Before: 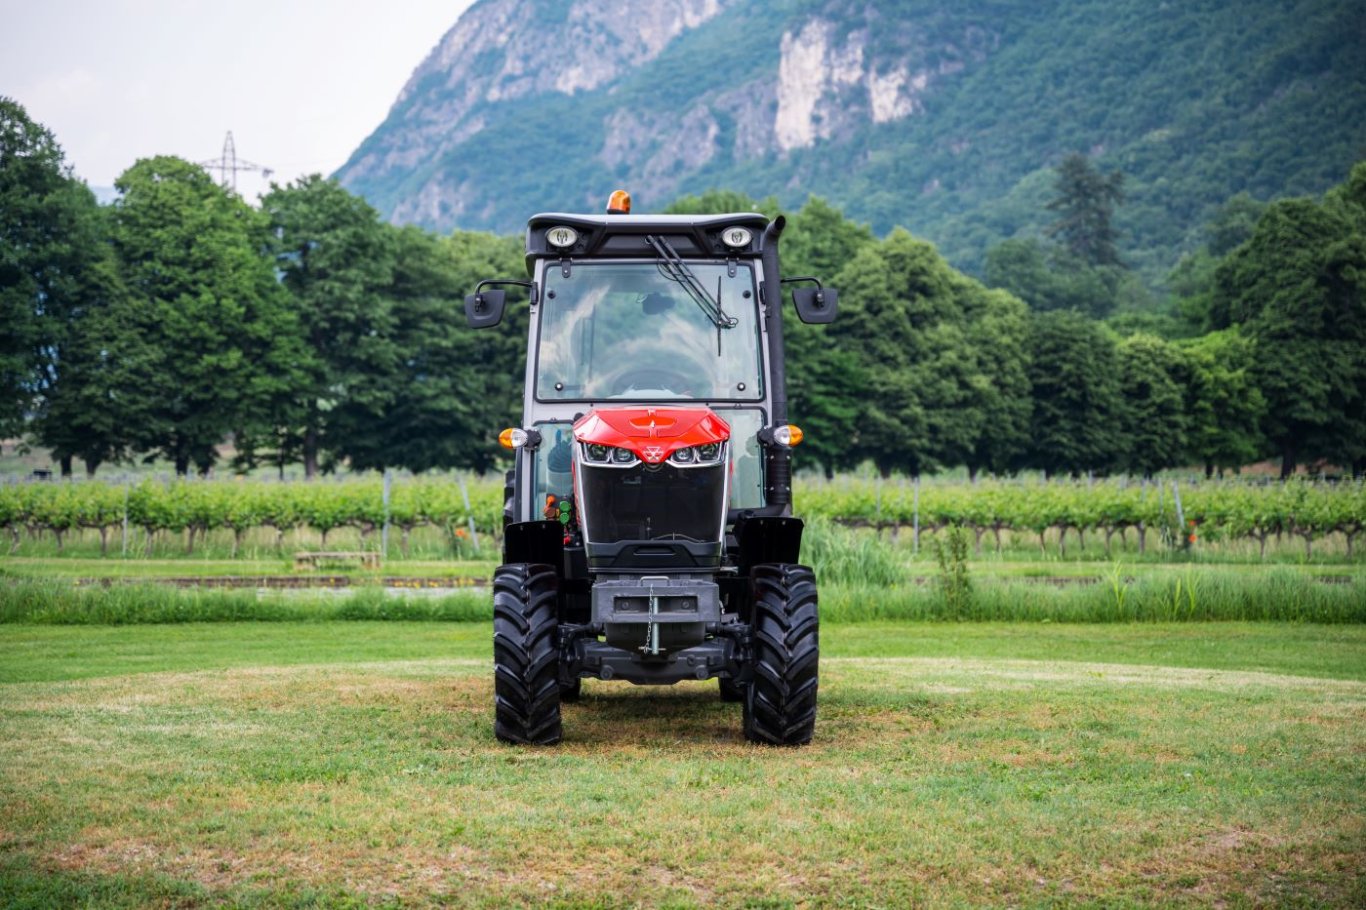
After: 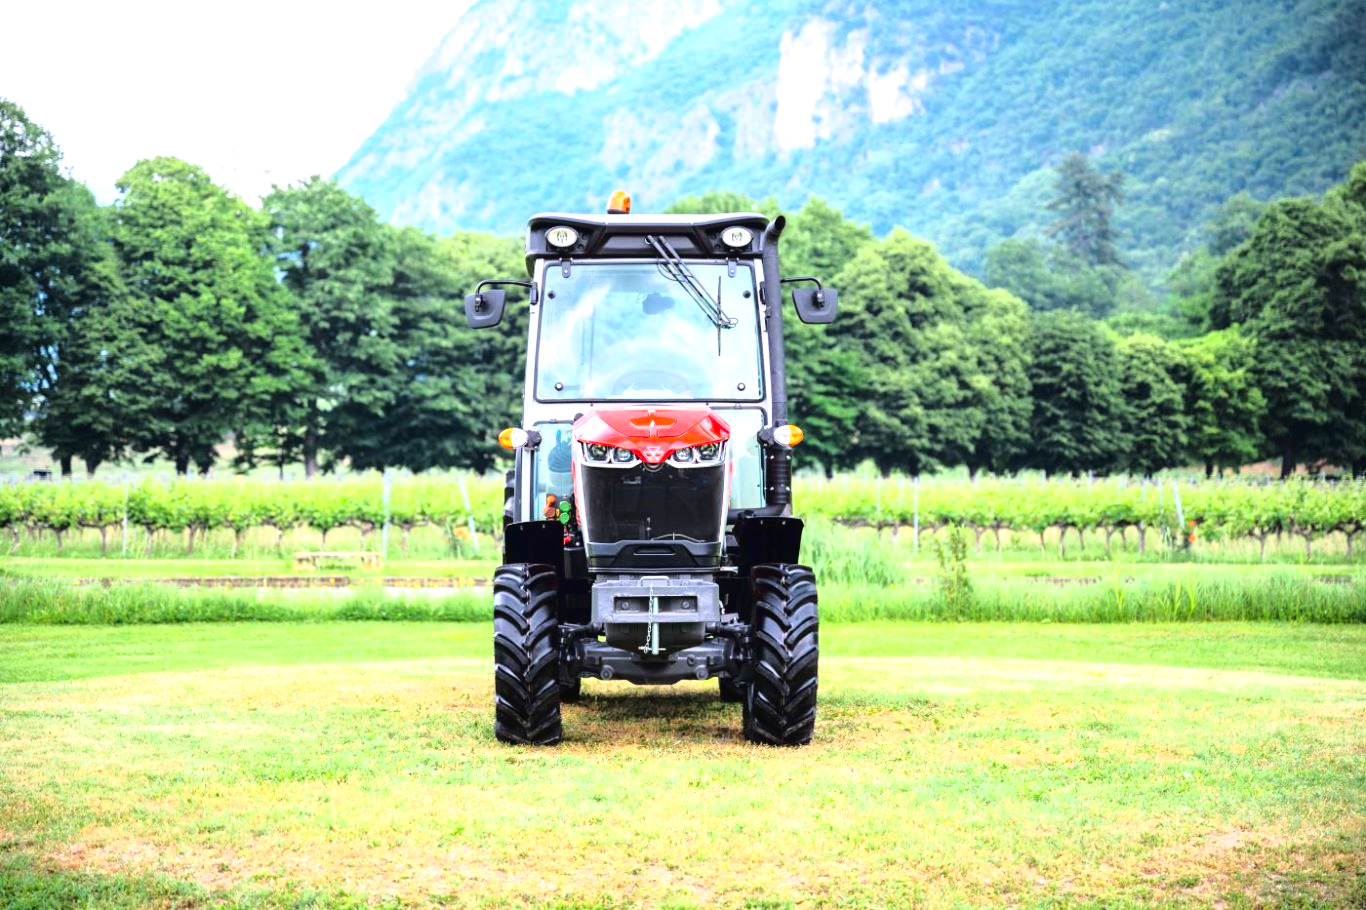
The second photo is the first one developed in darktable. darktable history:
exposure: black level correction 0, exposure 1.001 EV, compensate highlight preservation false
tone curve: curves: ch0 [(0, 0.019) (0.078, 0.058) (0.223, 0.217) (0.424, 0.553) (0.631, 0.764) (0.816, 0.932) (1, 1)]; ch1 [(0, 0) (0.262, 0.227) (0.417, 0.386) (0.469, 0.467) (0.502, 0.503) (0.544, 0.548) (0.57, 0.579) (0.608, 0.62) (0.65, 0.68) (0.994, 0.987)]; ch2 [(0, 0) (0.262, 0.188) (0.5, 0.504) (0.553, 0.592) (0.599, 0.653) (1, 1)], color space Lab, linked channels, preserve colors none
